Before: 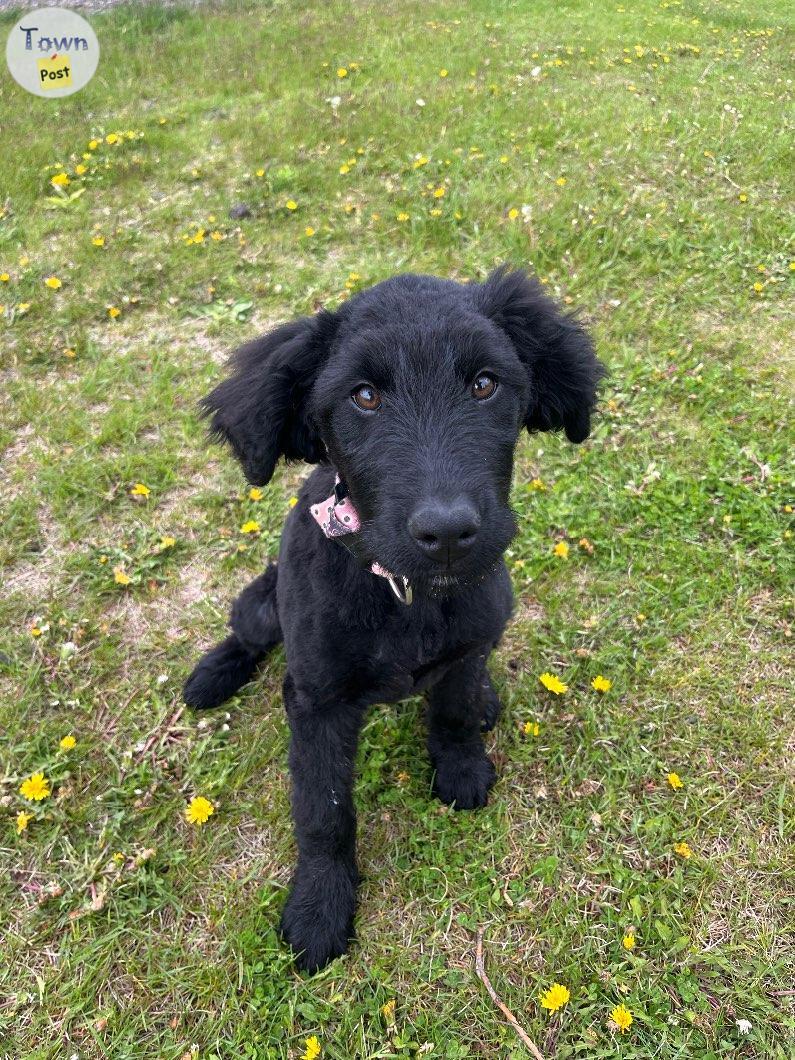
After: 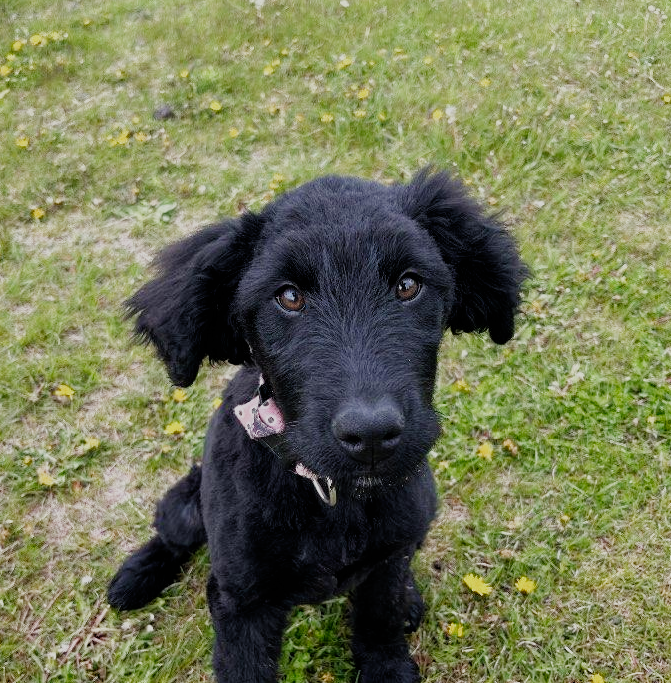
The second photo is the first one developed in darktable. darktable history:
filmic rgb: black relative exposure -7.65 EV, white relative exposure 4.56 EV, hardness 3.61, preserve chrominance no, color science v5 (2021)
crop and rotate: left 9.664%, top 9.393%, right 5.932%, bottom 26.165%
